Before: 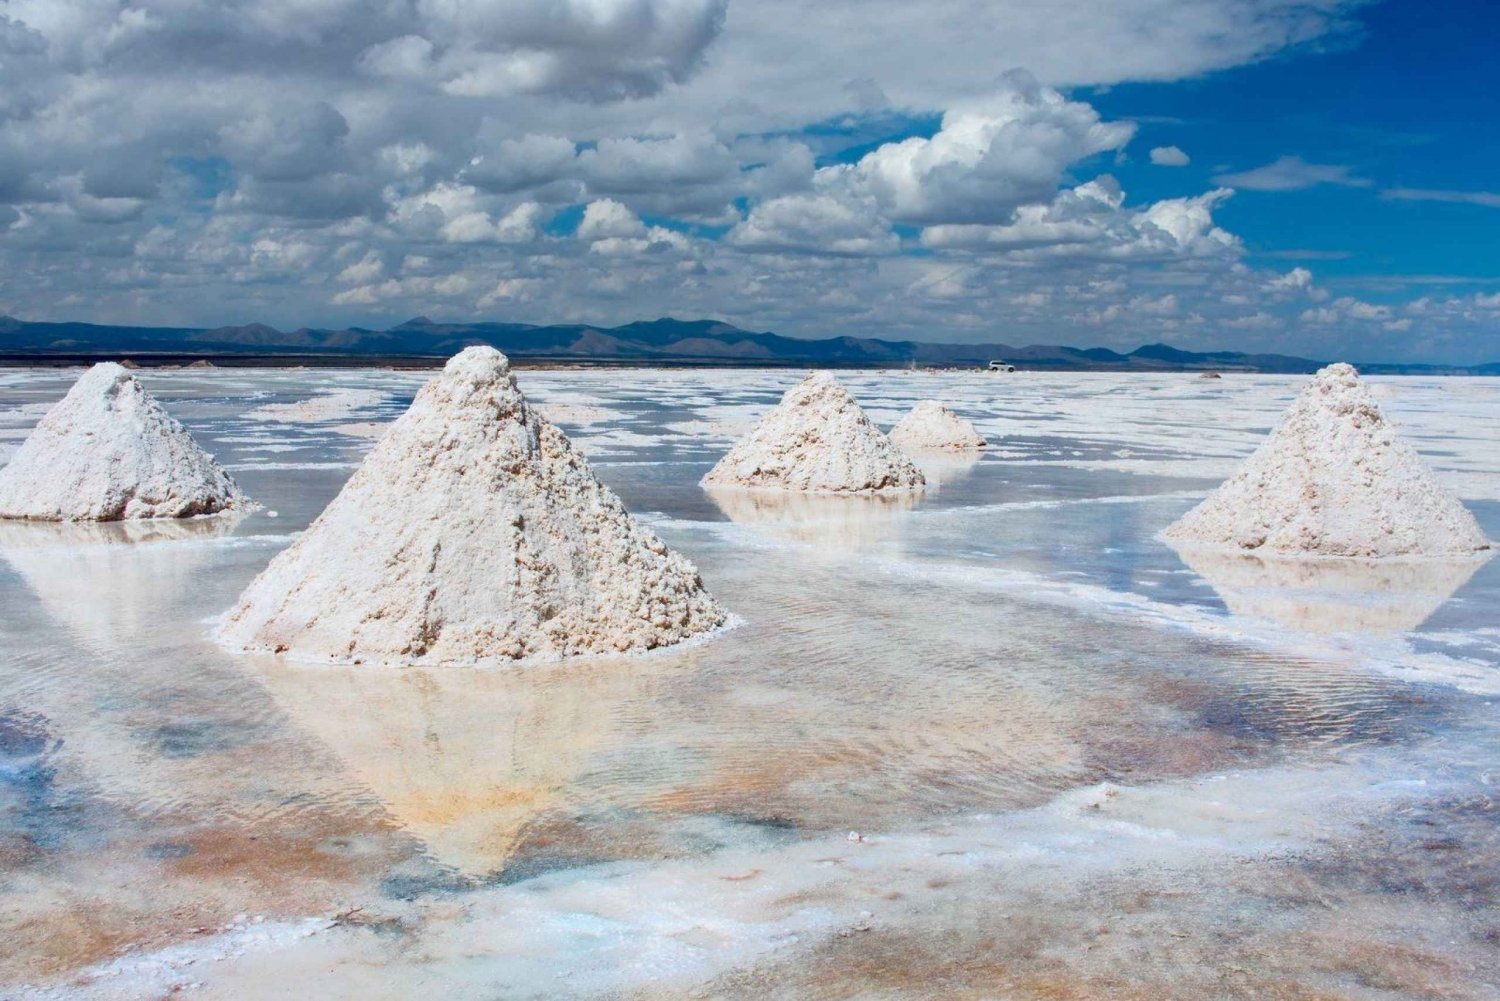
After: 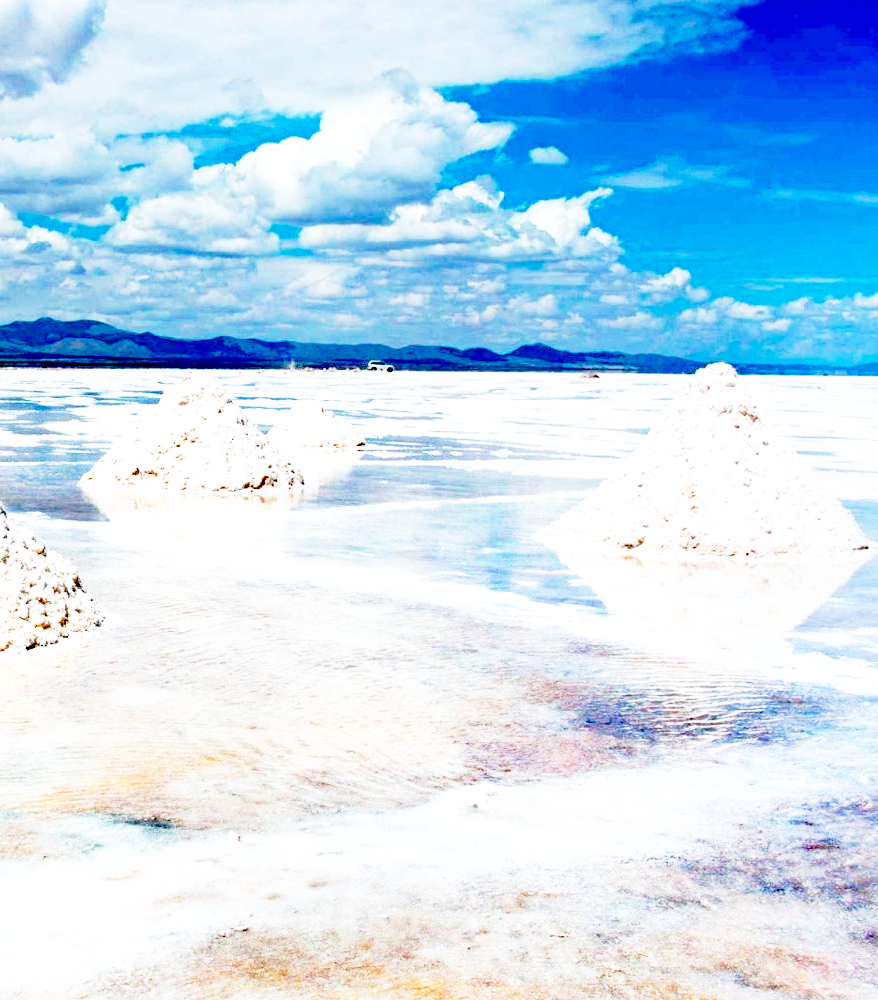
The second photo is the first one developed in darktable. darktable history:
exposure: black level correction 0.04, exposure 0.498 EV, compensate highlight preservation false
crop: left 41.459%
haze removal: adaptive false
base curve: curves: ch0 [(0, 0) (0.012, 0.01) (0.073, 0.168) (0.31, 0.711) (0.645, 0.957) (1, 1)], preserve colors none
